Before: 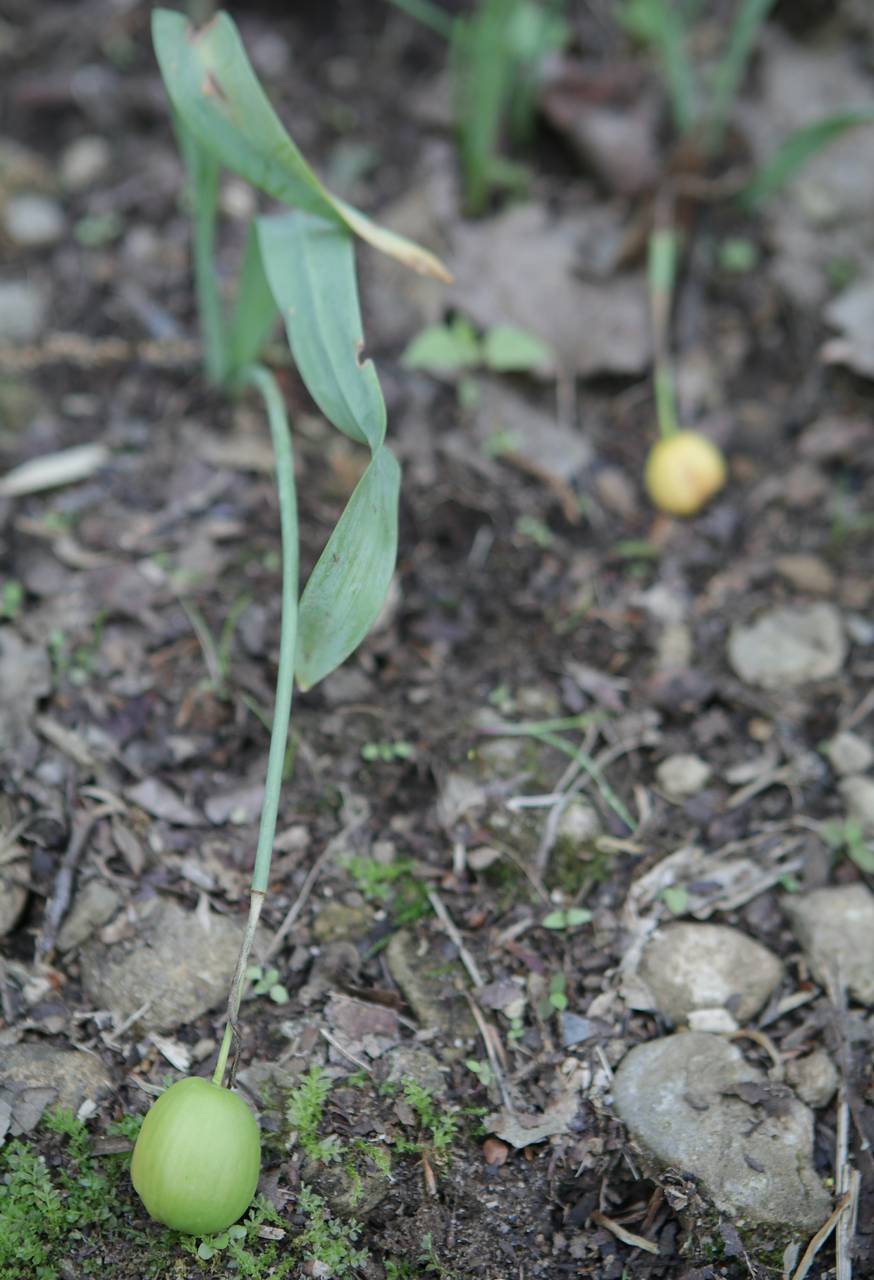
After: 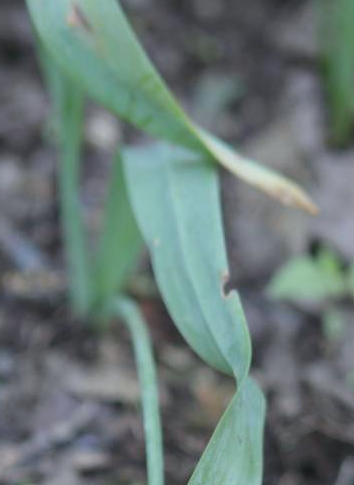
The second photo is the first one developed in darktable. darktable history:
white balance: red 0.976, blue 1.04
crop: left 15.452%, top 5.459%, right 43.956%, bottom 56.62%
tone equalizer: on, module defaults
